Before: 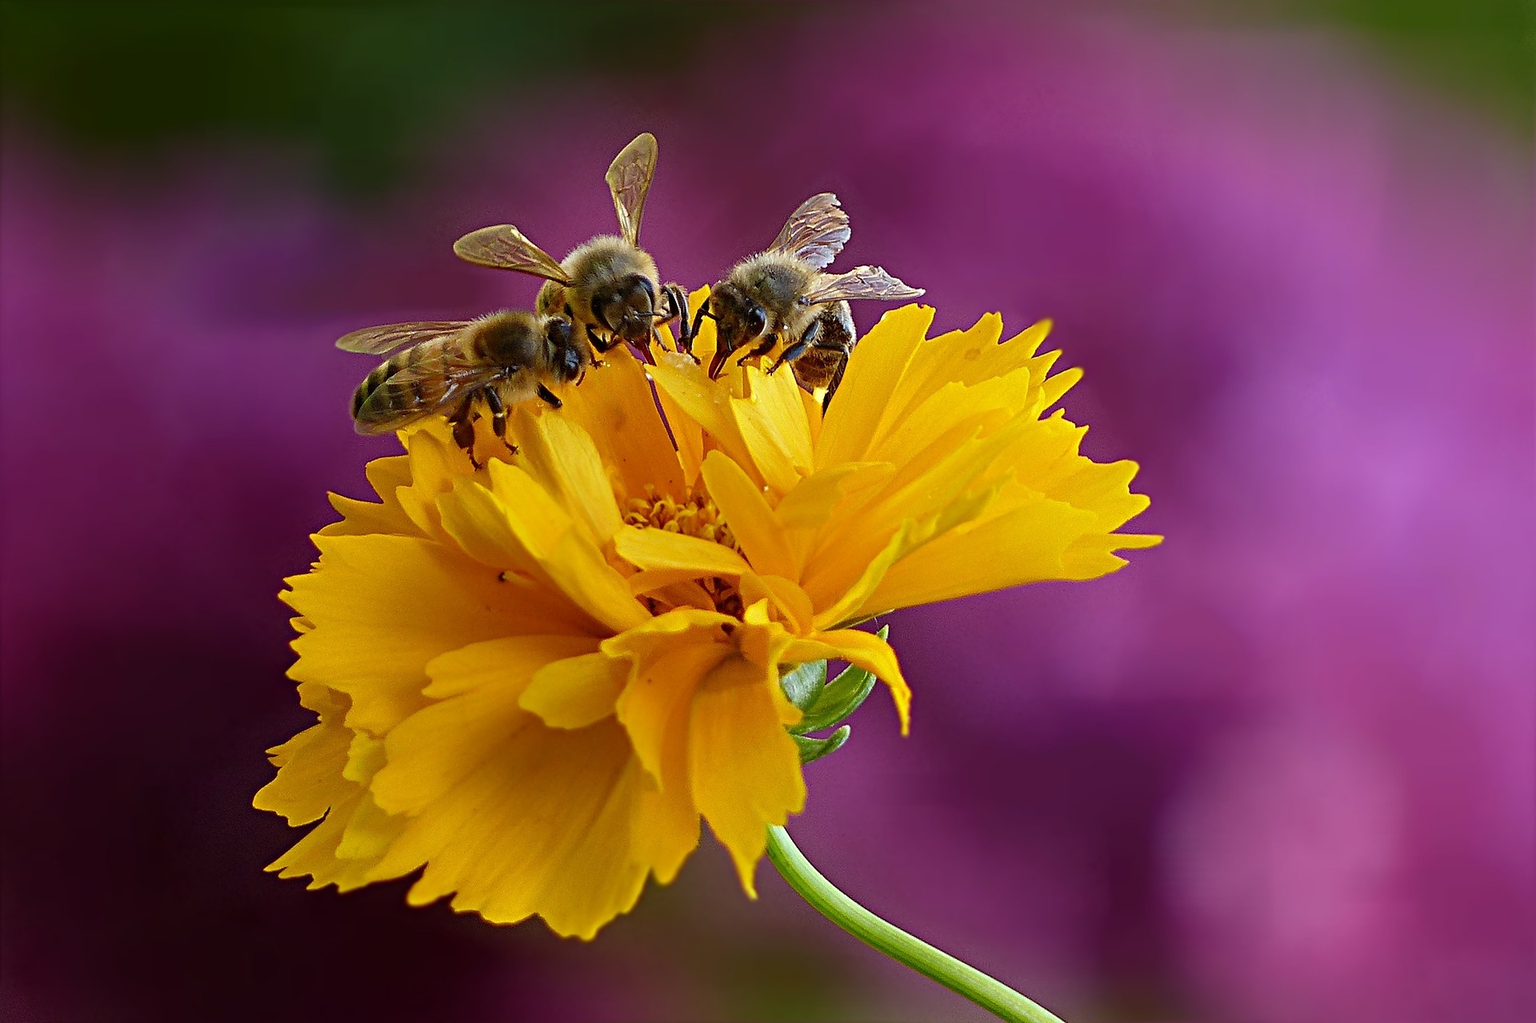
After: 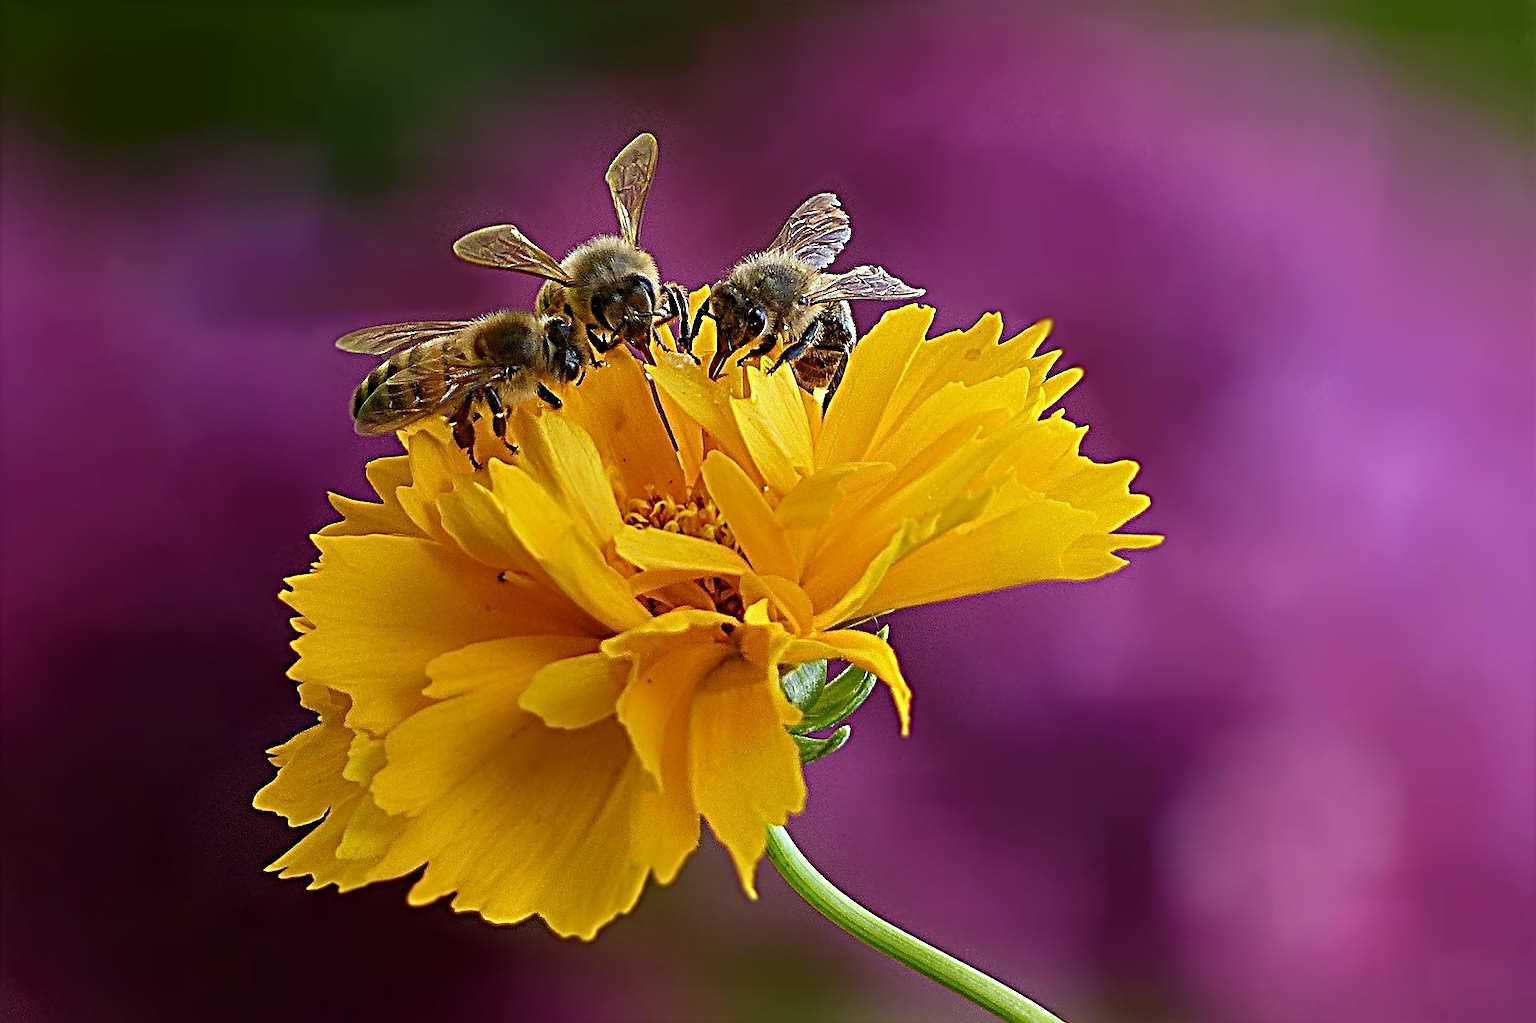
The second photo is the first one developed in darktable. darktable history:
sharpen: radius 3.742, amount 0.915
